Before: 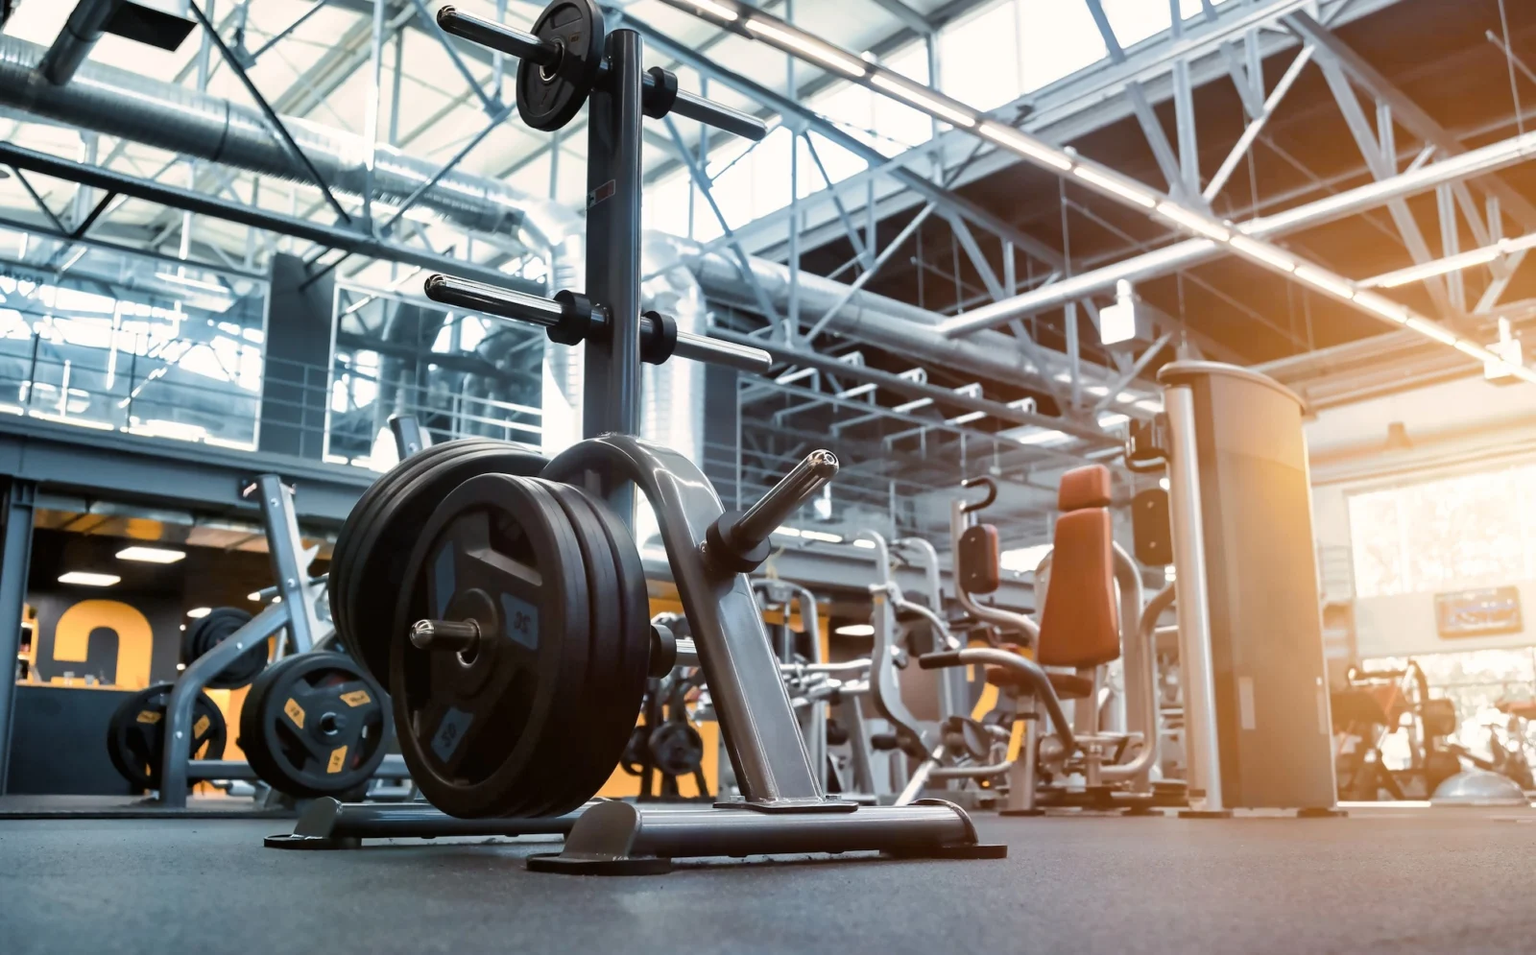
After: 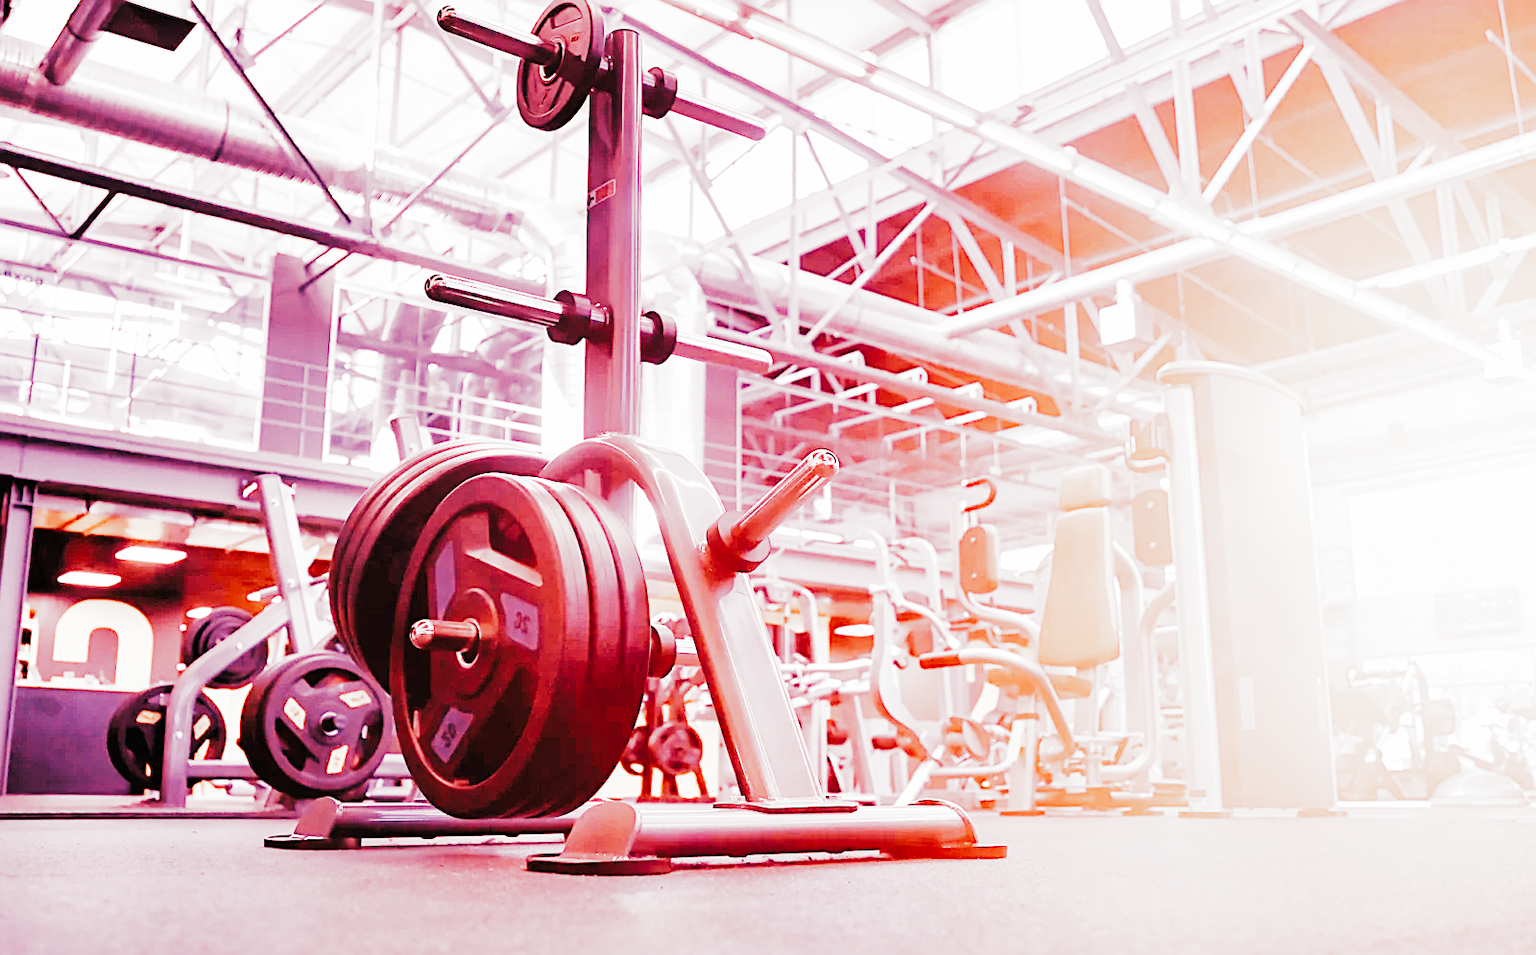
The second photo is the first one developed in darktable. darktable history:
white balance: red 3.121, blue 1.419
sharpen: on, module defaults
filmic: grey point source 13.58, black point source -4.59, white point source 5.12, grey point target 18, white point target 100, output power 2.2, latitude stops 2, contrast 1.65, saturation 100, global saturation 100, balance 7.44
exposure: black level correction -0.005, exposure 1.002 EV, compensate highlight preservation false
exposure #1: black level correction -0.005, exposure 0.302 EV, compensate highlight preservation false
